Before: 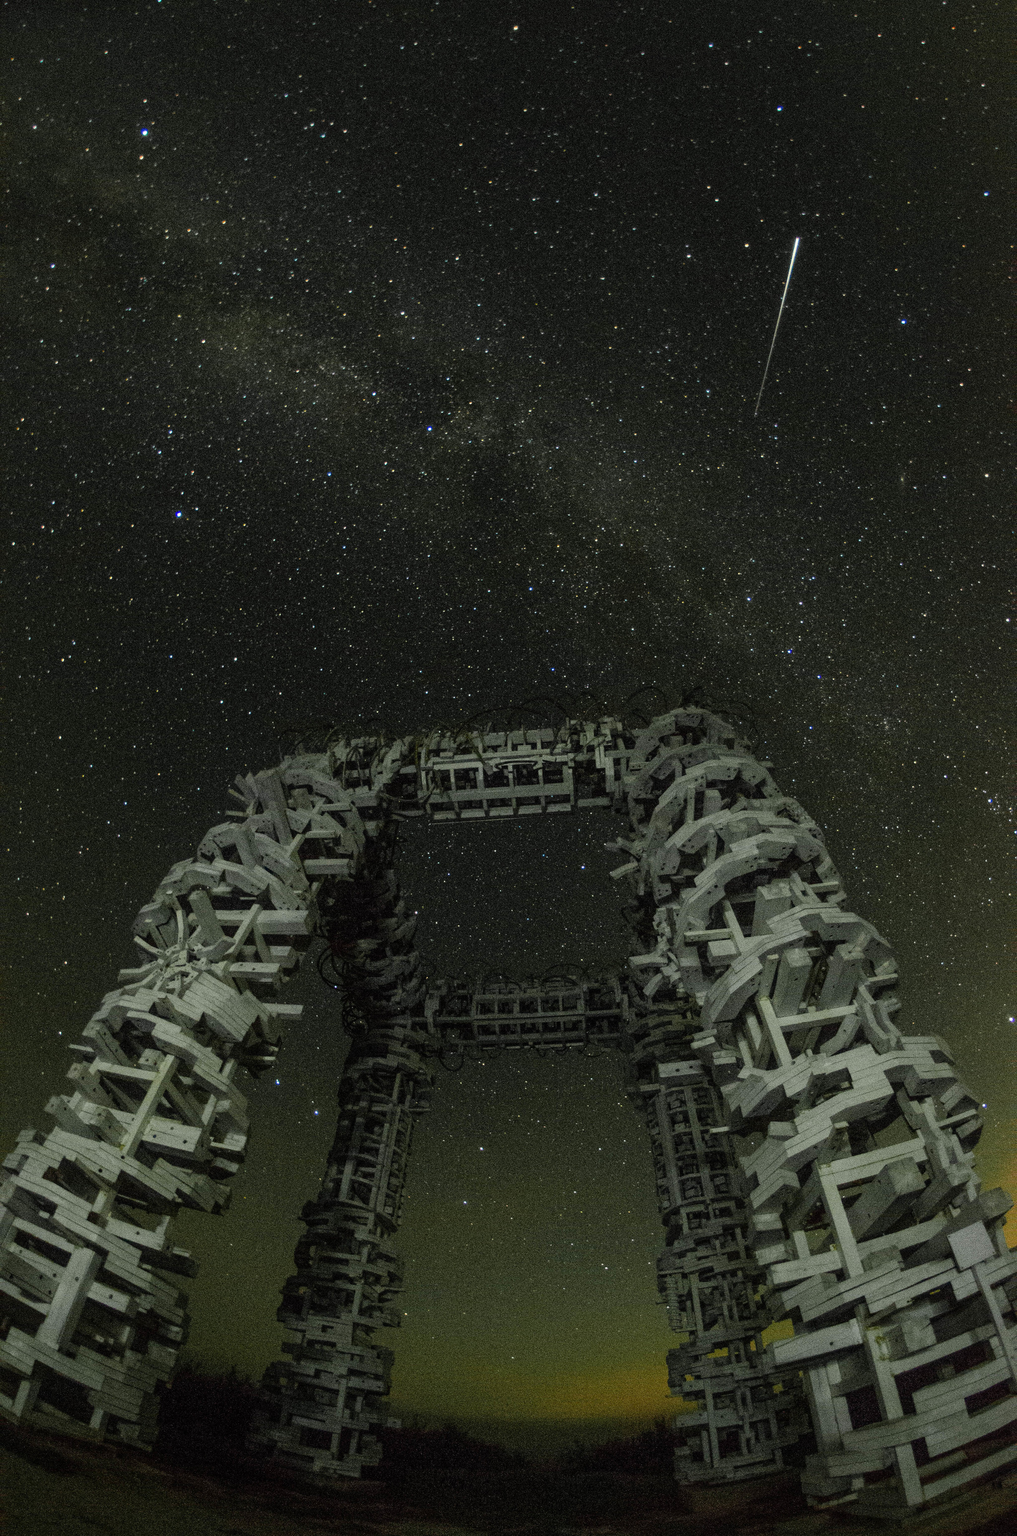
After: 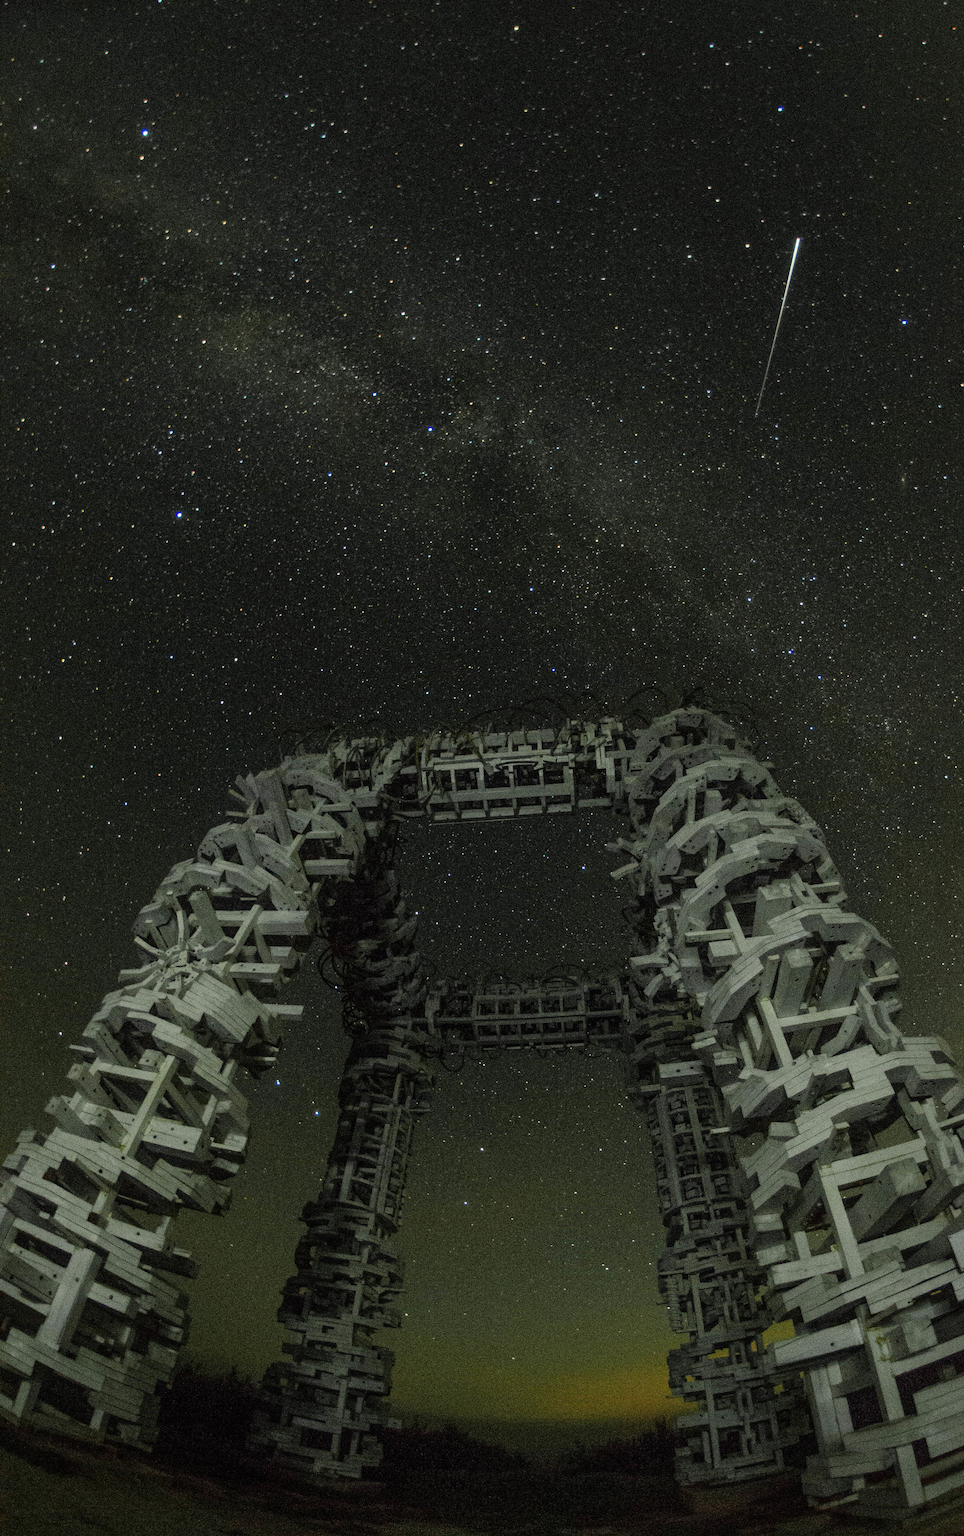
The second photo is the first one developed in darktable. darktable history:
crop and rotate: left 0%, right 5.258%
